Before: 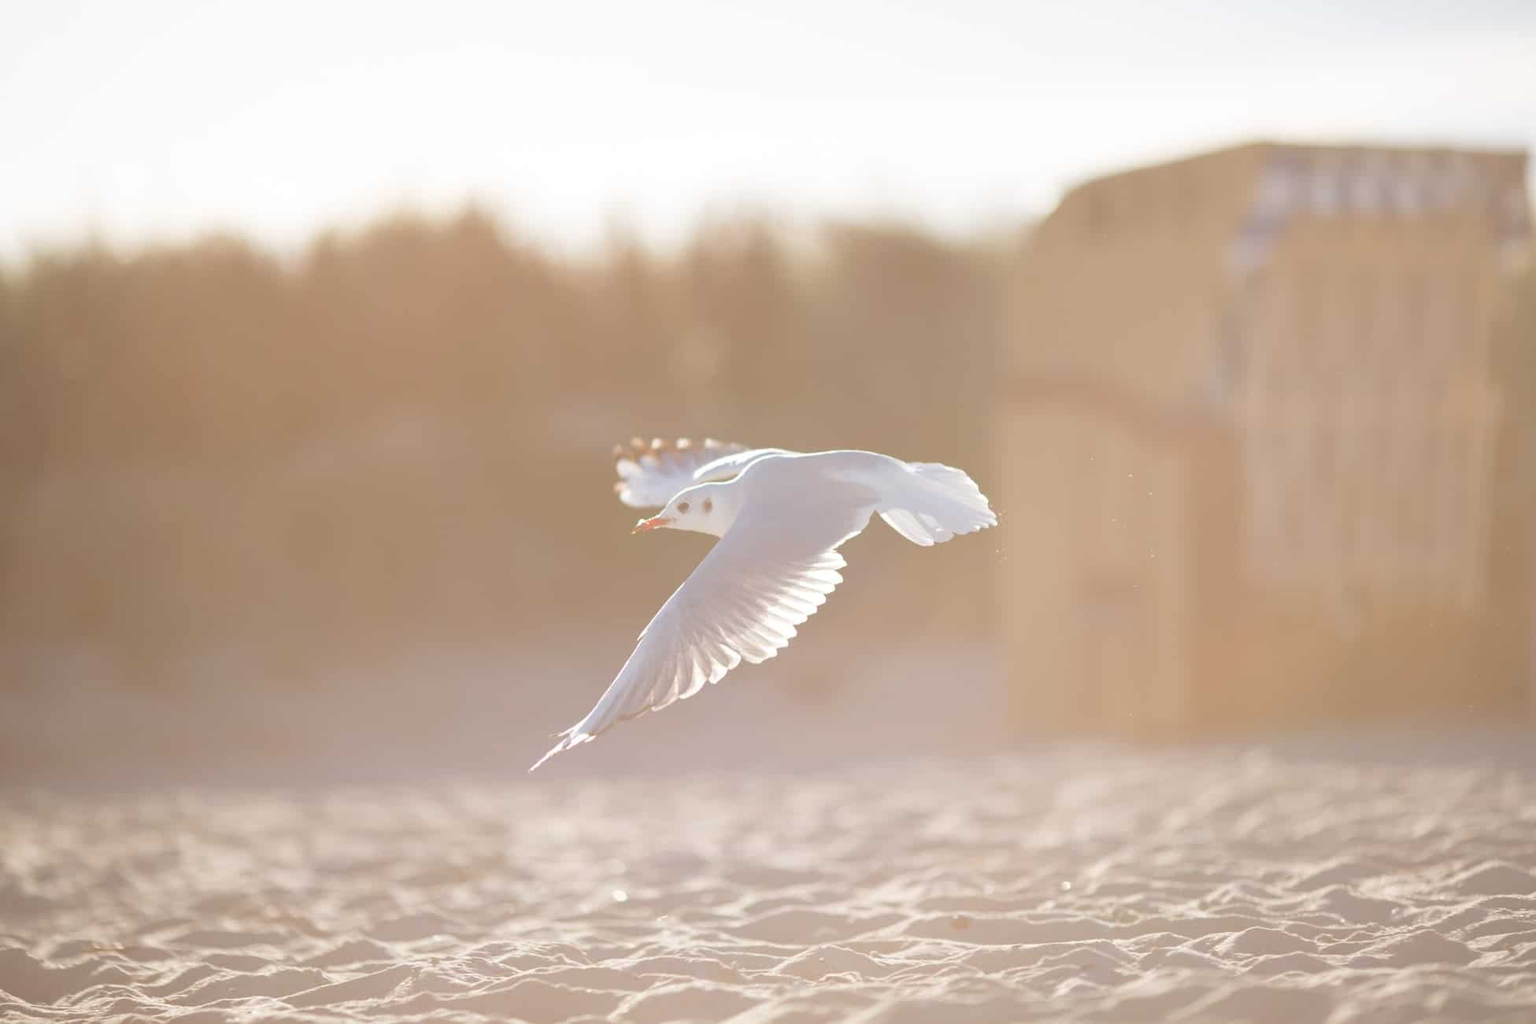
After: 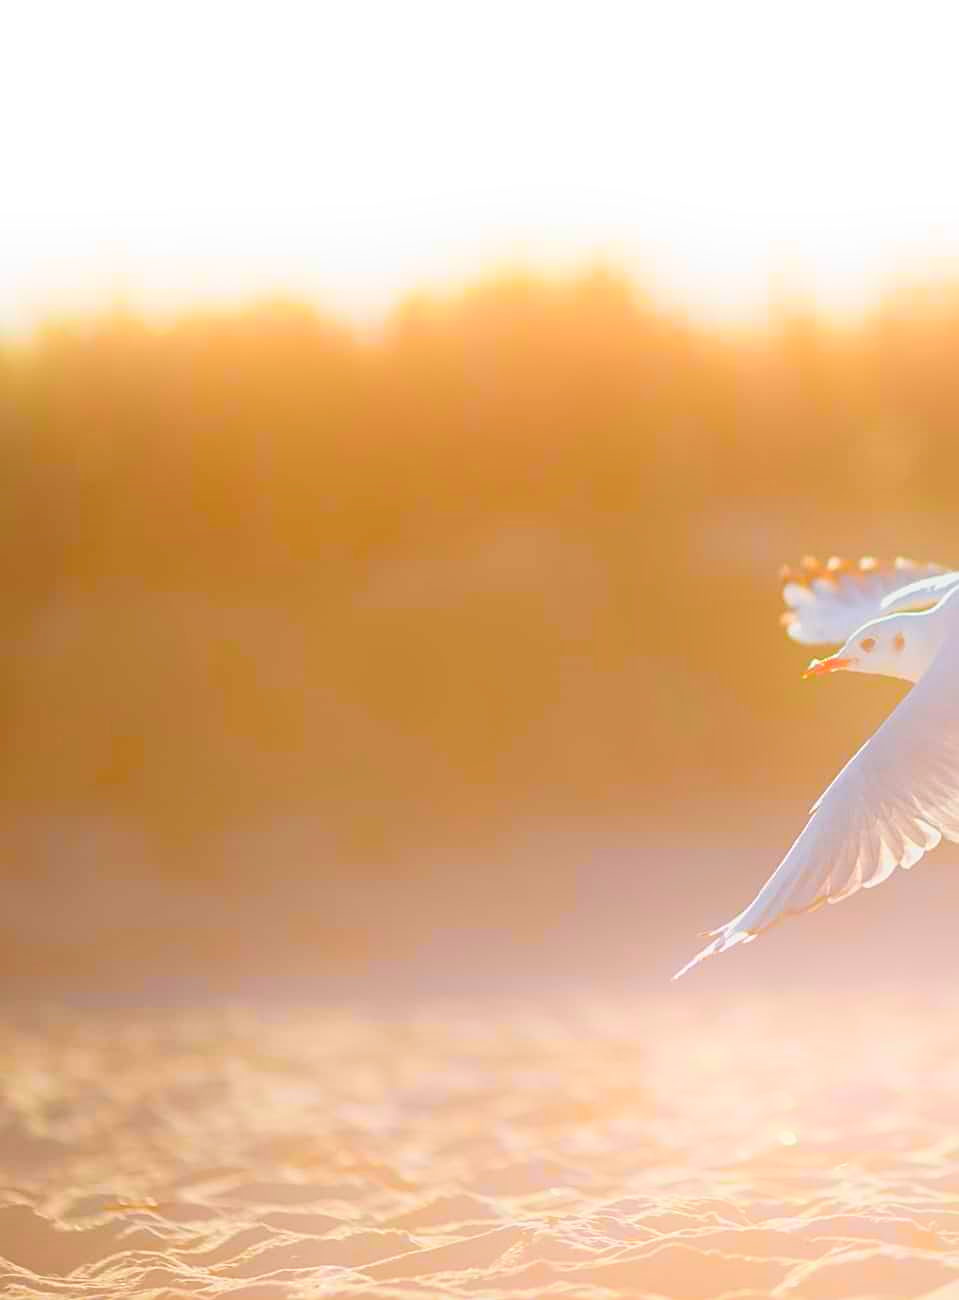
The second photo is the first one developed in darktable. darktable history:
lowpass: radius 0.1, contrast 0.85, saturation 1.1, unbound 0
levels: levels [0.018, 0.493, 1]
bloom: on, module defaults
color balance rgb: linear chroma grading › global chroma 15%, perceptual saturation grading › global saturation 30%
crop and rotate: left 0%, top 0%, right 50.845%
tone equalizer: on, module defaults
sharpen: on, module defaults
color zones: curves: ch0 [(0.224, 0.526) (0.75, 0.5)]; ch1 [(0.055, 0.526) (0.224, 0.761) (0.377, 0.526) (0.75, 0.5)]
